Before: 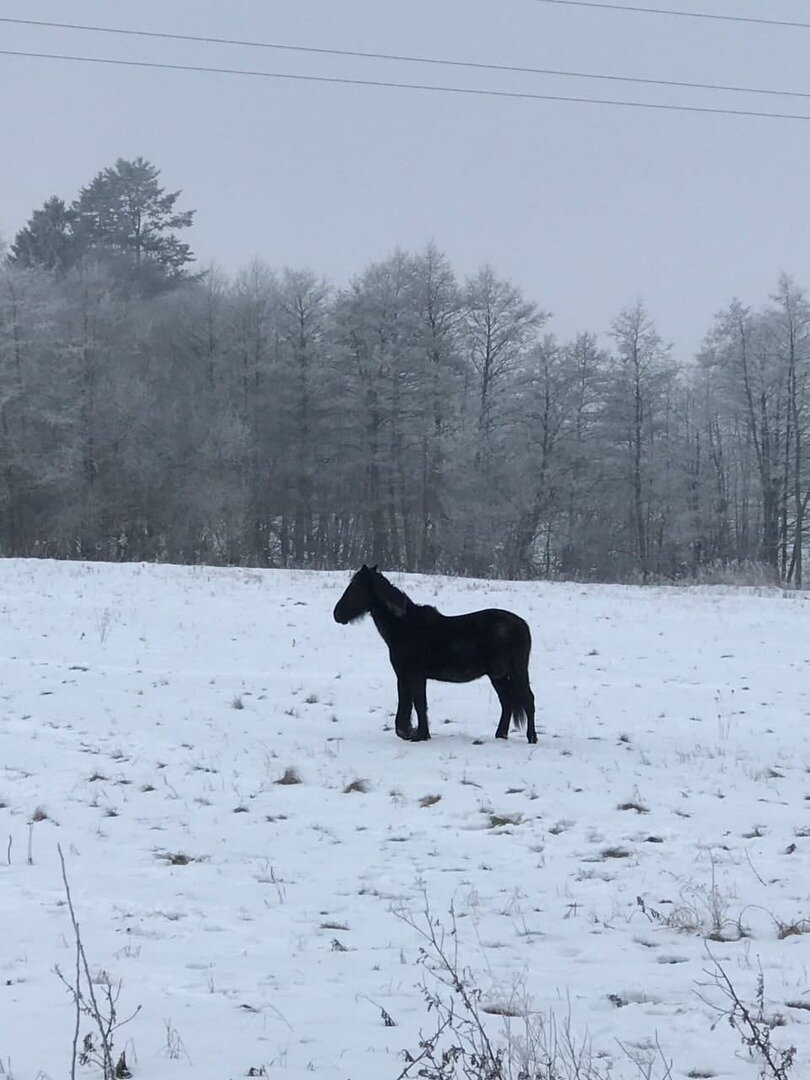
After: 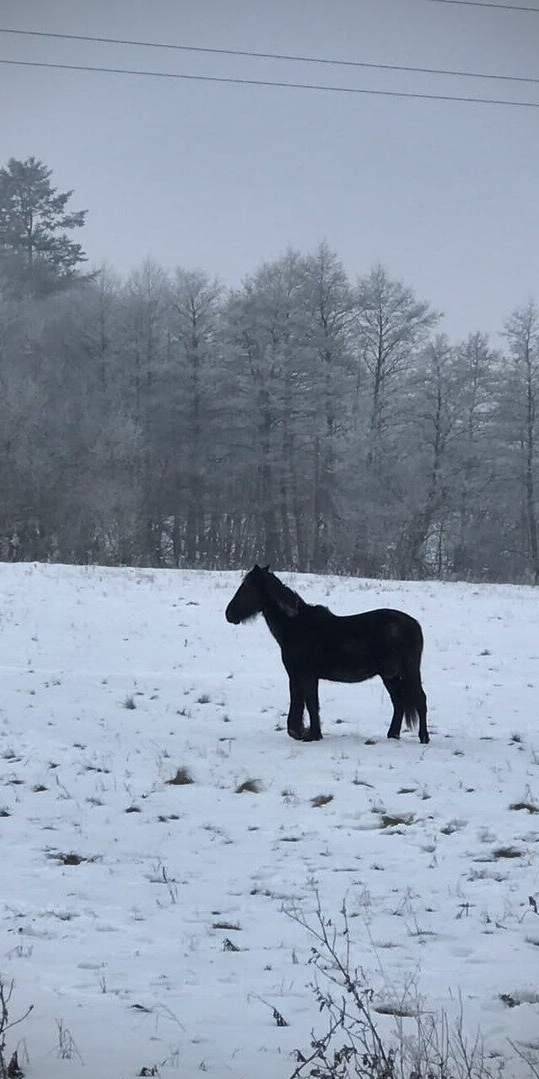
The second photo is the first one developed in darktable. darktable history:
crop and rotate: left 13.432%, right 19.933%
vignetting: brightness -0.578, saturation -0.256, dithering 8-bit output
shadows and highlights: soften with gaussian
